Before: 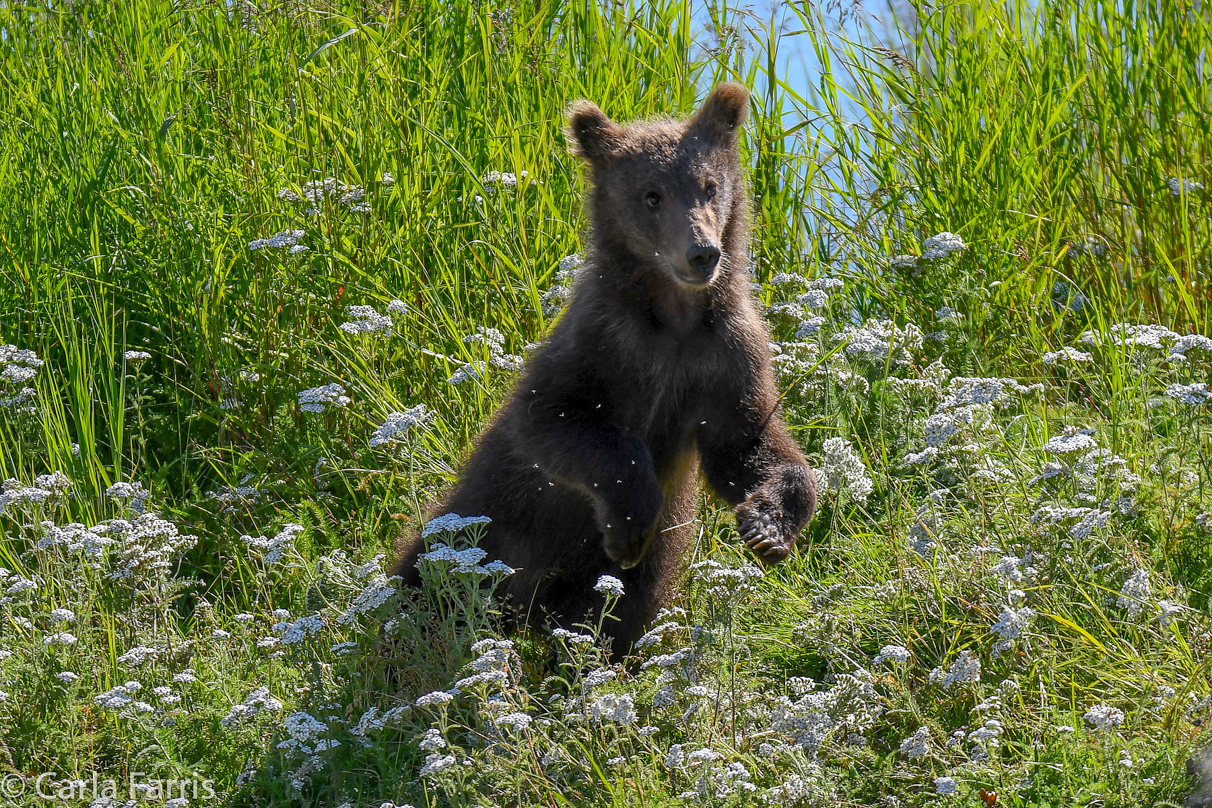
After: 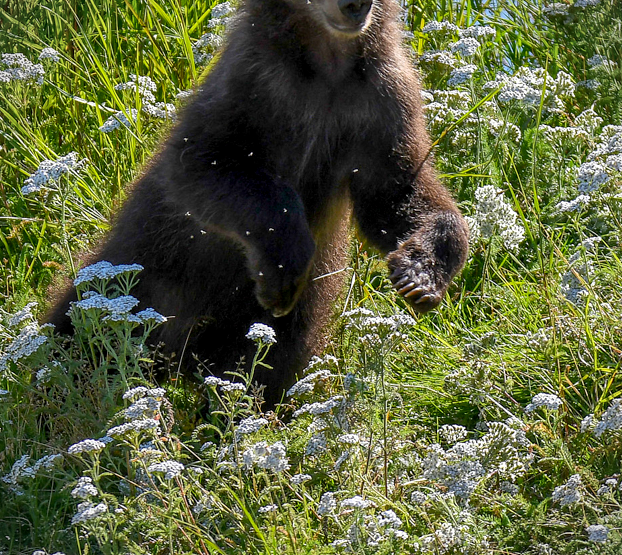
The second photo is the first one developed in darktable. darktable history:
exposure: black level correction 0.003, exposure 0.148 EV, compensate exposure bias true, compensate highlight preservation false
vignetting: fall-off start 99.29%, unbound false
velvia: strength 17.22%
crop and rotate: left 28.792%, top 31.287%, right 19.838%
